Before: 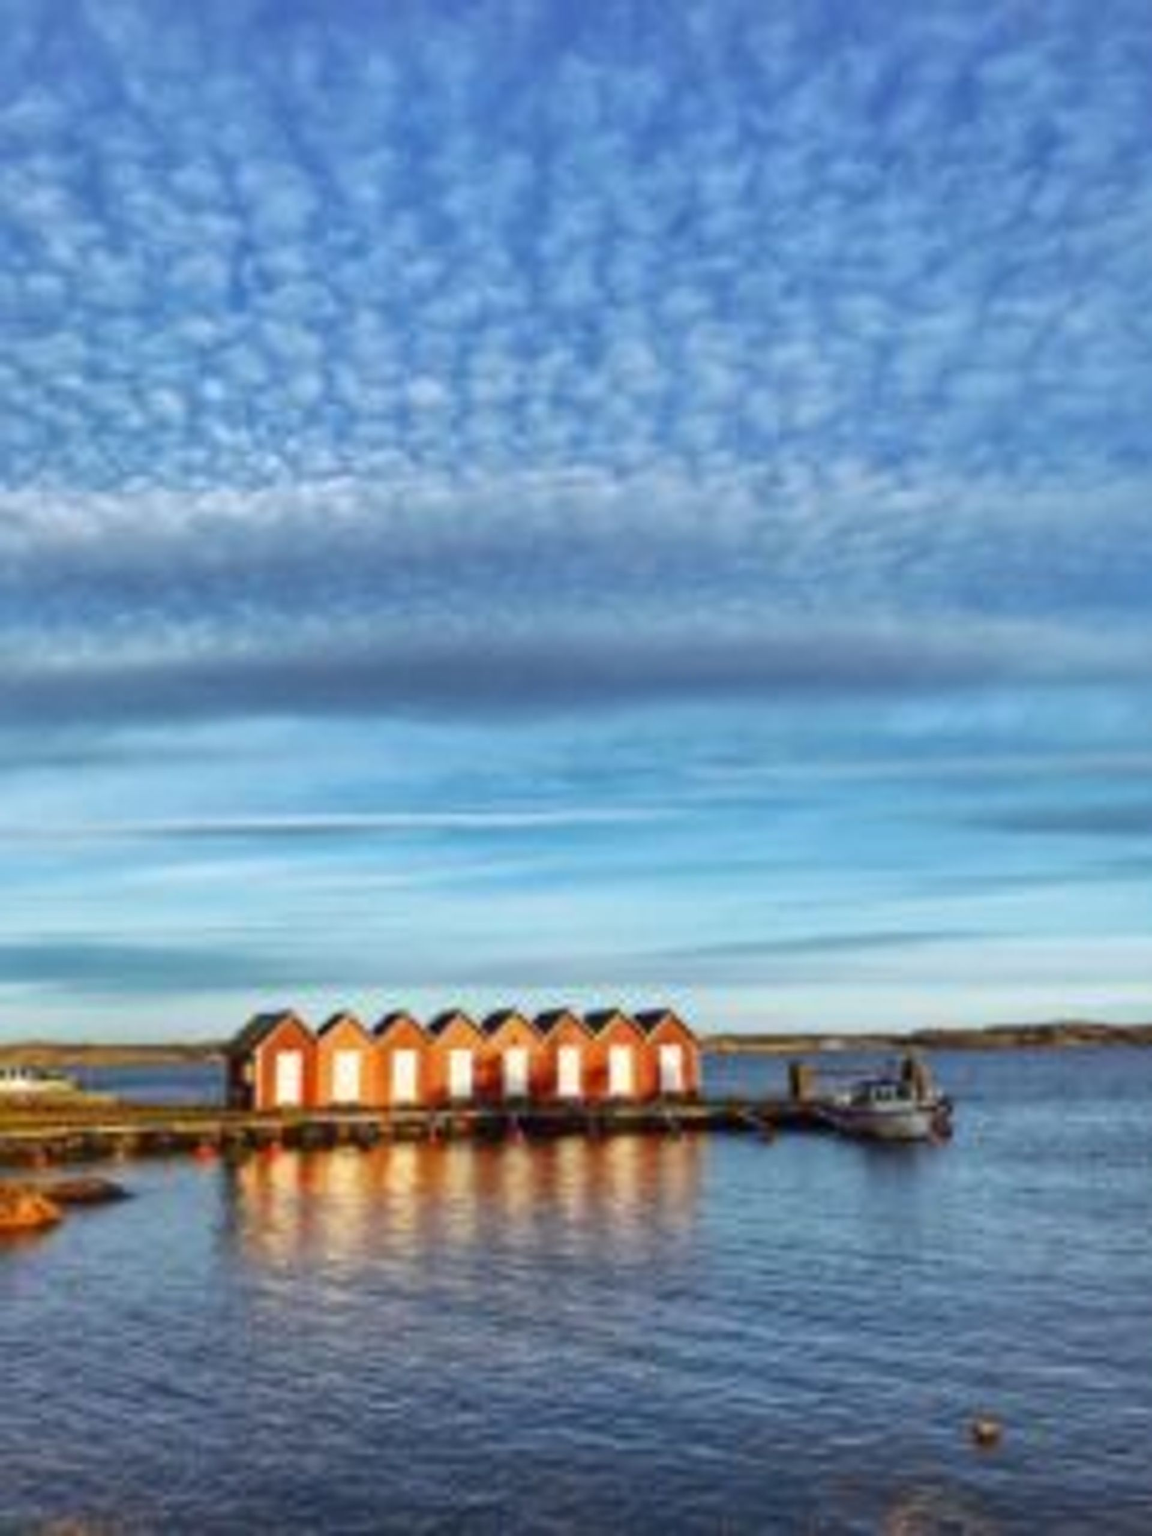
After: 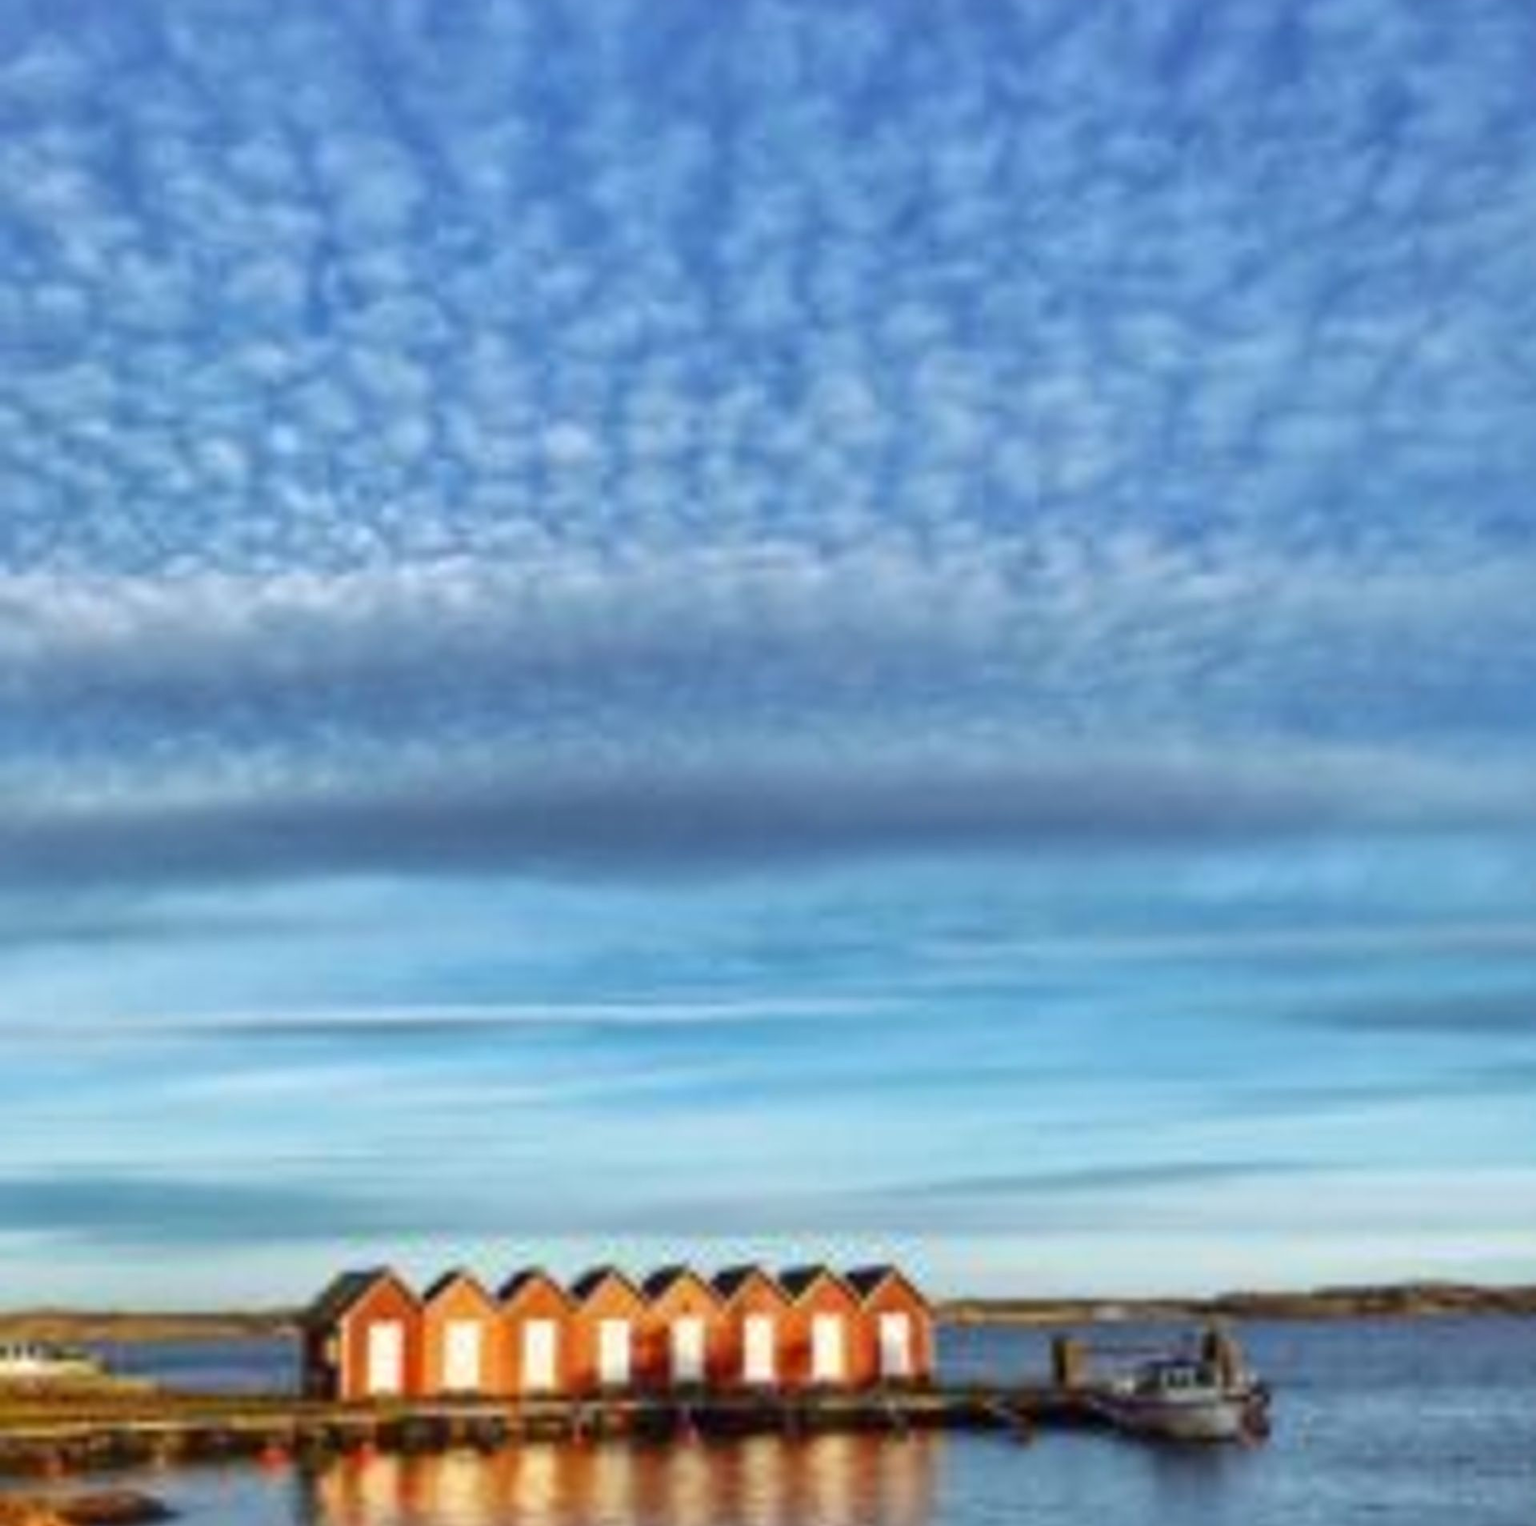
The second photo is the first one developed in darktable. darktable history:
crop: top 3.914%, bottom 21.538%
